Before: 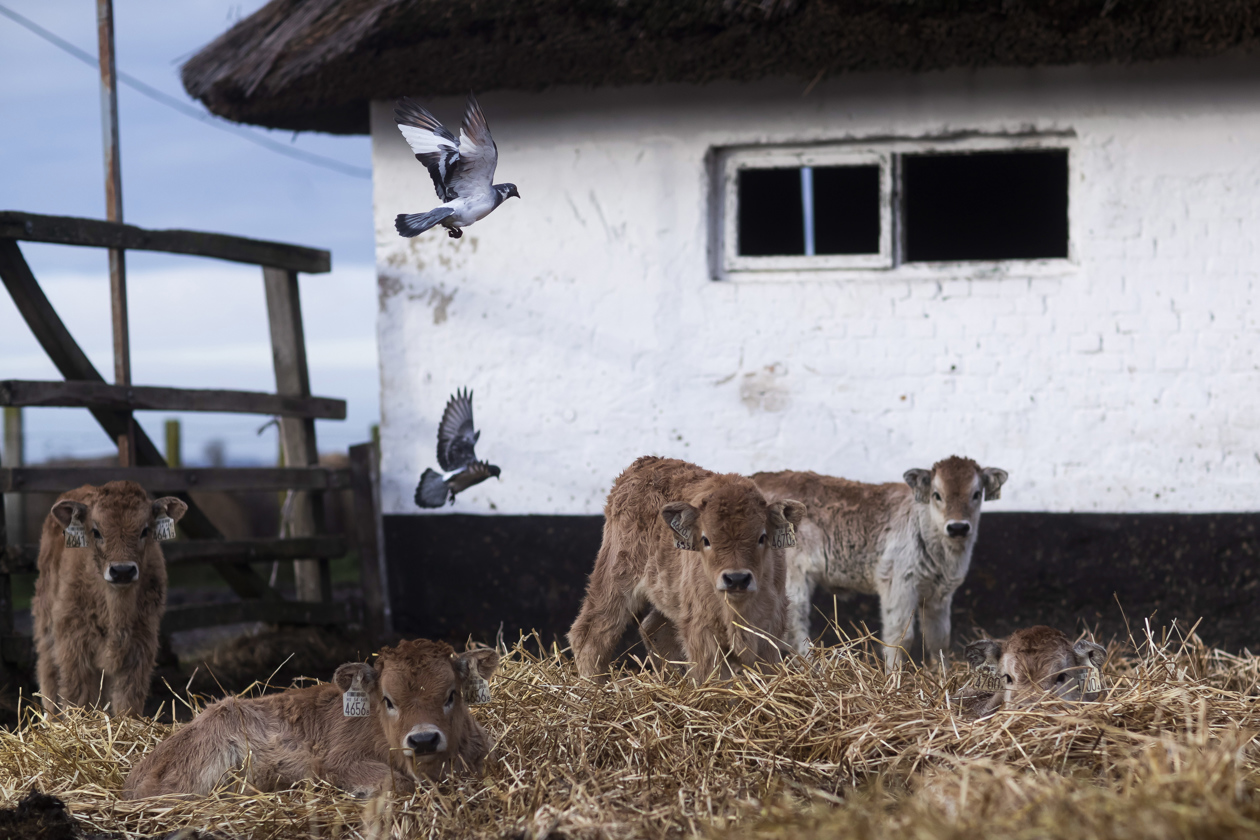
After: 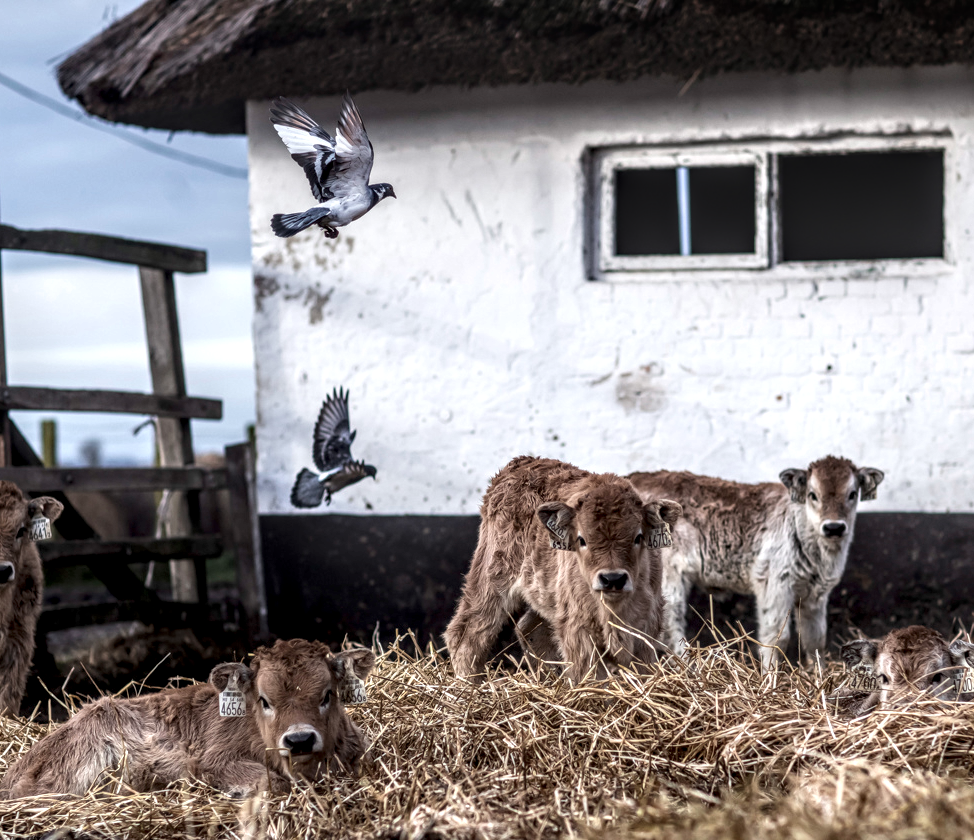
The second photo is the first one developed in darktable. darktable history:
exposure: exposure 0.364 EV, compensate highlight preservation false
local contrast: highlights 5%, shadows 4%, detail 182%
contrast brightness saturation: contrast 0.065, brightness -0.011, saturation -0.235
crop: left 9.852%, right 12.796%
